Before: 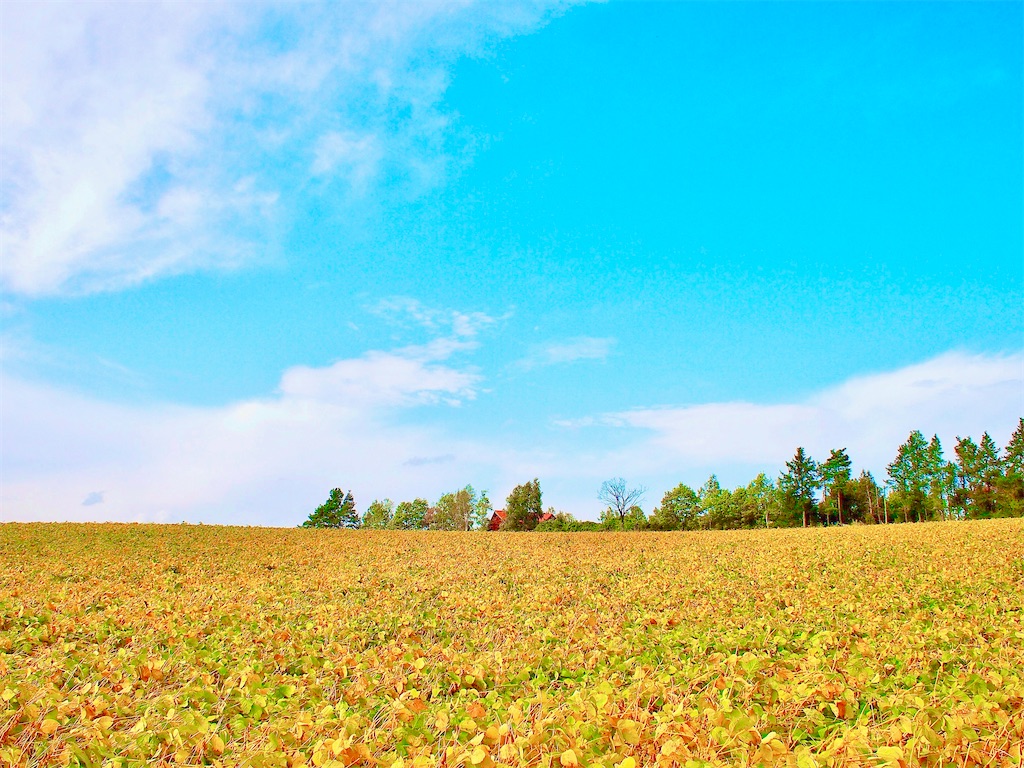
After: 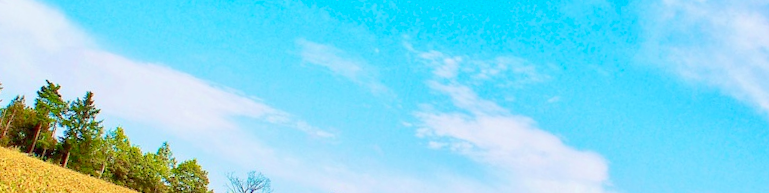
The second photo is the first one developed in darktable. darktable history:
color zones: curves: ch2 [(0, 0.5) (0.143, 0.5) (0.286, 0.489) (0.415, 0.421) (0.571, 0.5) (0.714, 0.5) (0.857, 0.5) (1, 0.5)]
haze removal: compatibility mode true, adaptive false
crop and rotate: angle 16.12°, top 30.835%, bottom 35.653%
